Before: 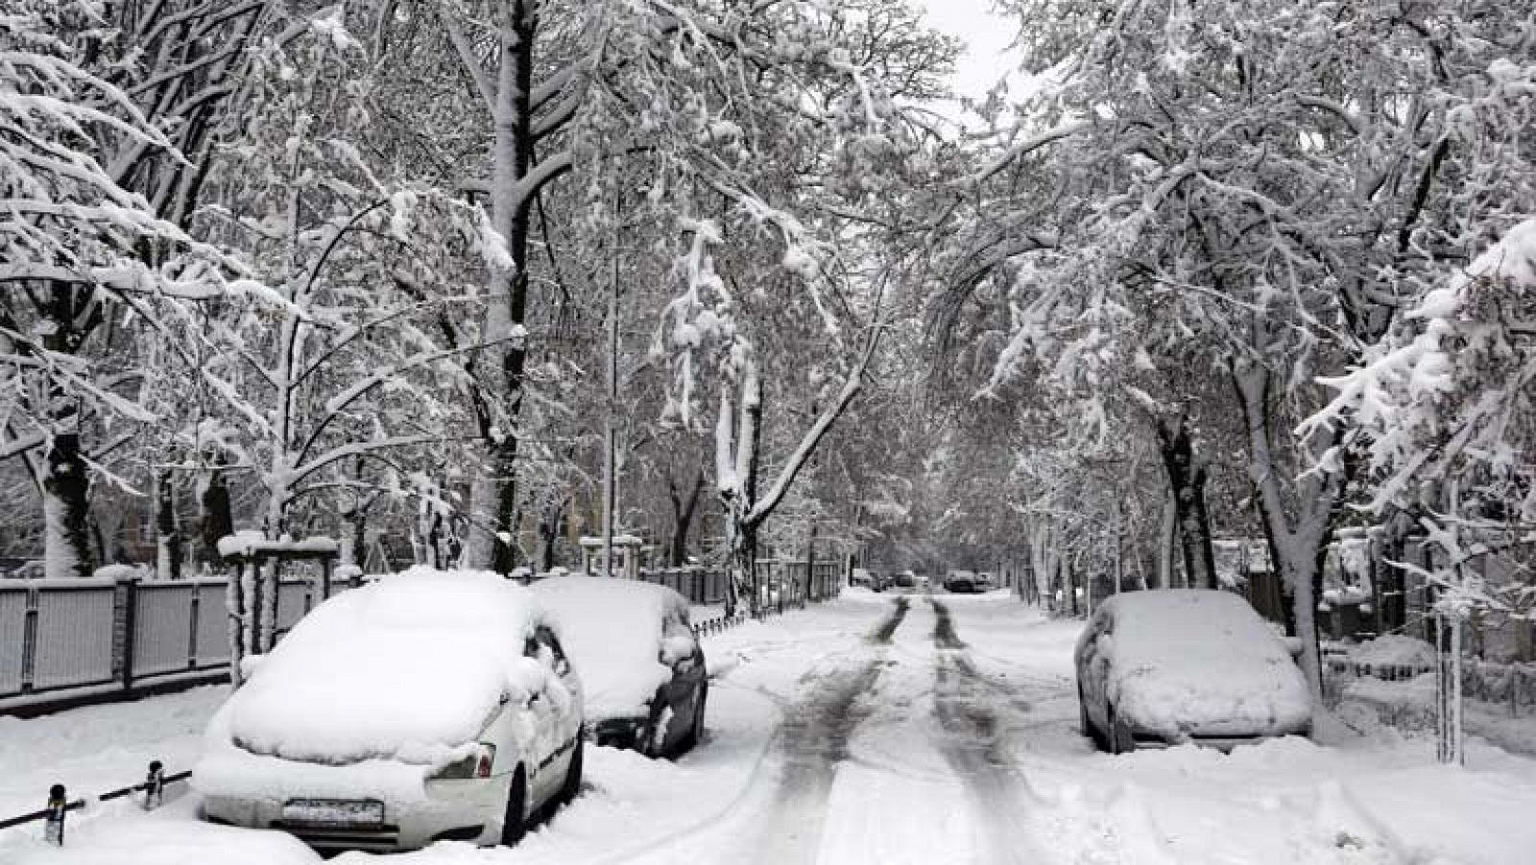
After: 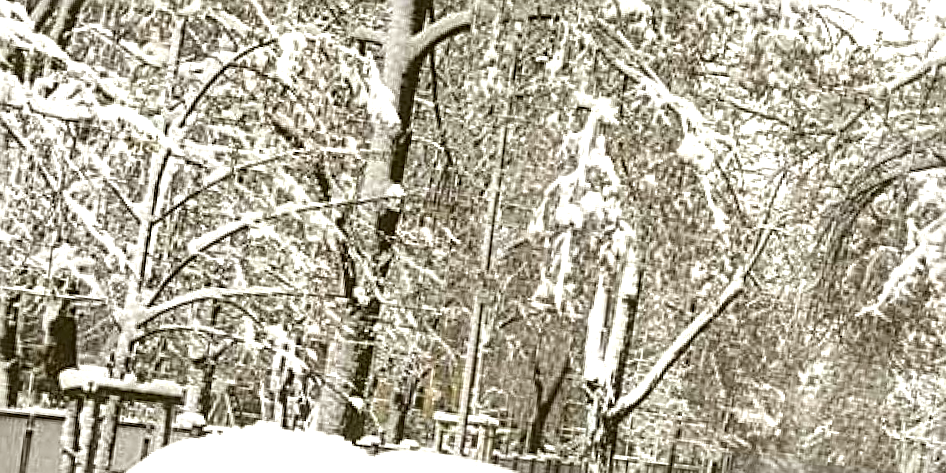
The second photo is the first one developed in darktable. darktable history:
crop and rotate: angle -6.5°, left 2.073%, top 6.96%, right 27.225%, bottom 30.237%
exposure: black level correction -0.005, exposure 1.005 EV, compensate highlight preservation false
sharpen: radius 2.53, amount 0.616
color correction: highlights a* -1.71, highlights b* 10, shadows a* 0.62, shadows b* 18.81
local contrast: on, module defaults
